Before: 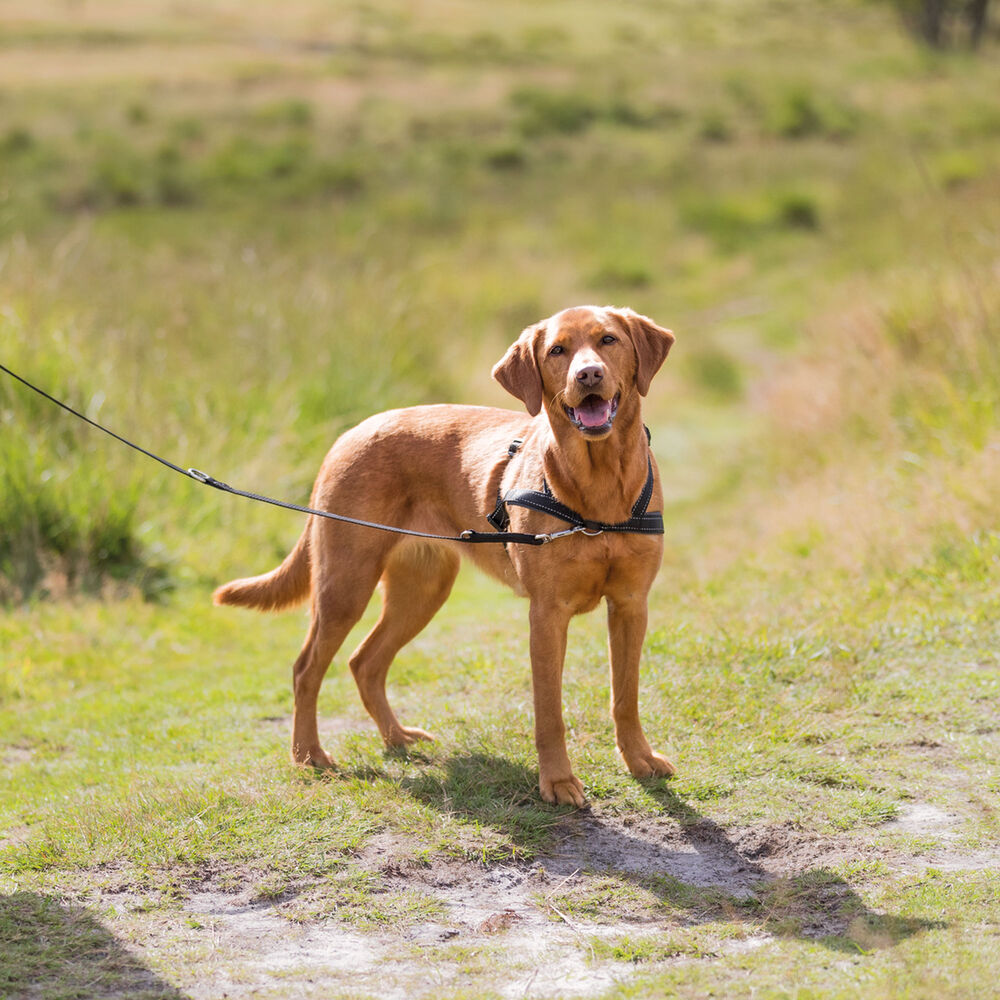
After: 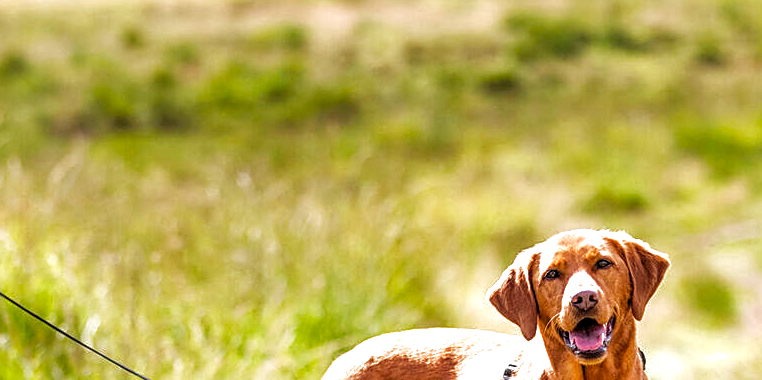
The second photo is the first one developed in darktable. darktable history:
sharpen: on, module defaults
crop: left 0.579%, top 7.627%, right 23.167%, bottom 54.275%
local contrast: on, module defaults
filmic rgb: black relative exposure -6.43 EV, white relative exposure 2.43 EV, threshold 3 EV, hardness 5.27, latitude 0.1%, contrast 1.425, highlights saturation mix 2%, preserve chrominance no, color science v5 (2021), contrast in shadows safe, contrast in highlights safe, enable highlight reconstruction true
shadows and highlights: on, module defaults
levels: levels [0, 0.43, 0.859]
